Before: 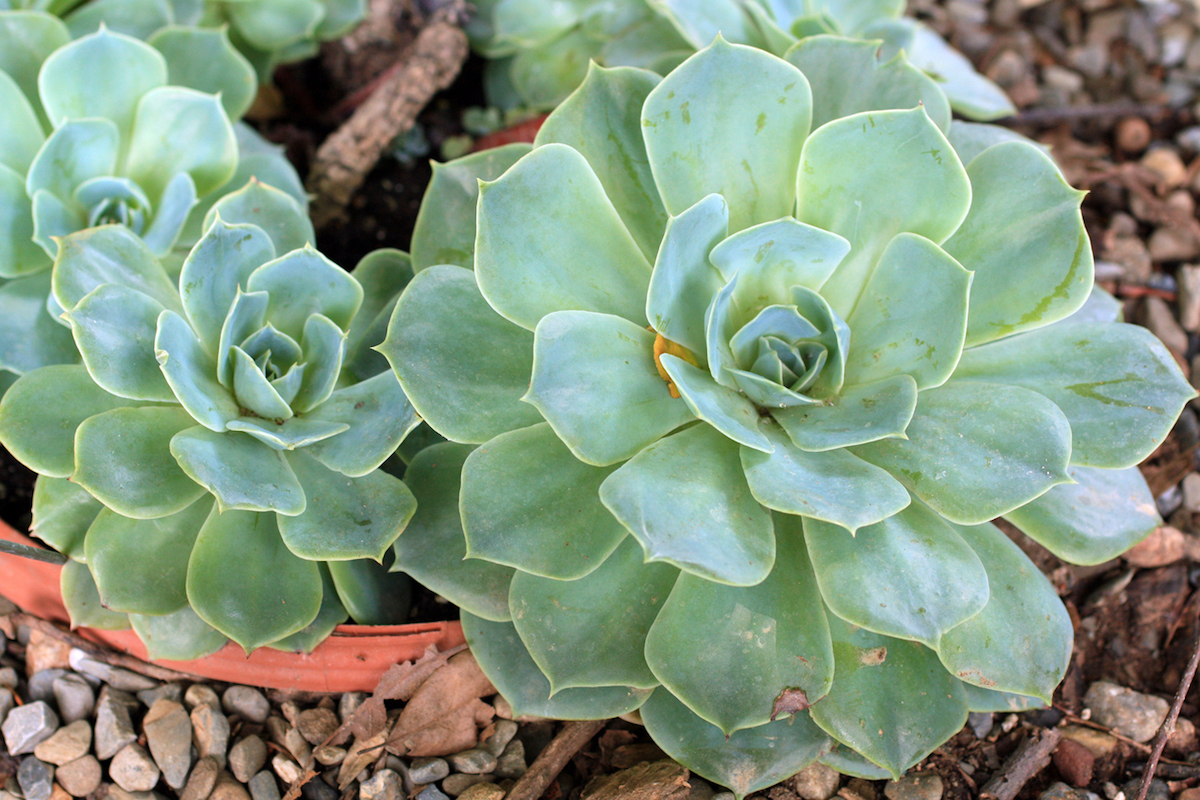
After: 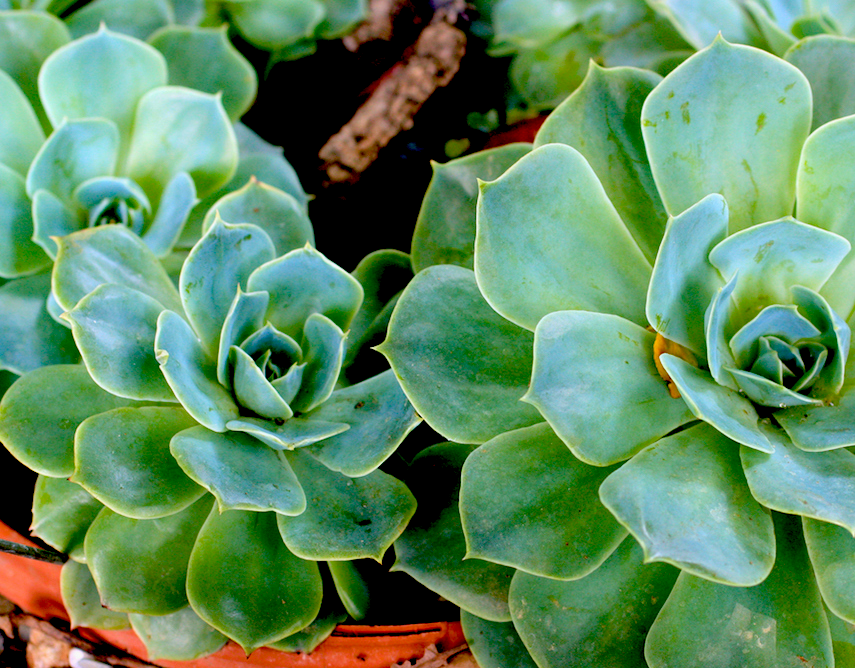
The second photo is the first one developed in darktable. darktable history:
levels: levels [0, 0.499, 1]
color balance rgb: perceptual saturation grading › global saturation 8.857%, global vibrance 20%
exposure: black level correction 0.1, exposure -0.086 EV, compensate highlight preservation false
crop: right 28.701%, bottom 16.395%
